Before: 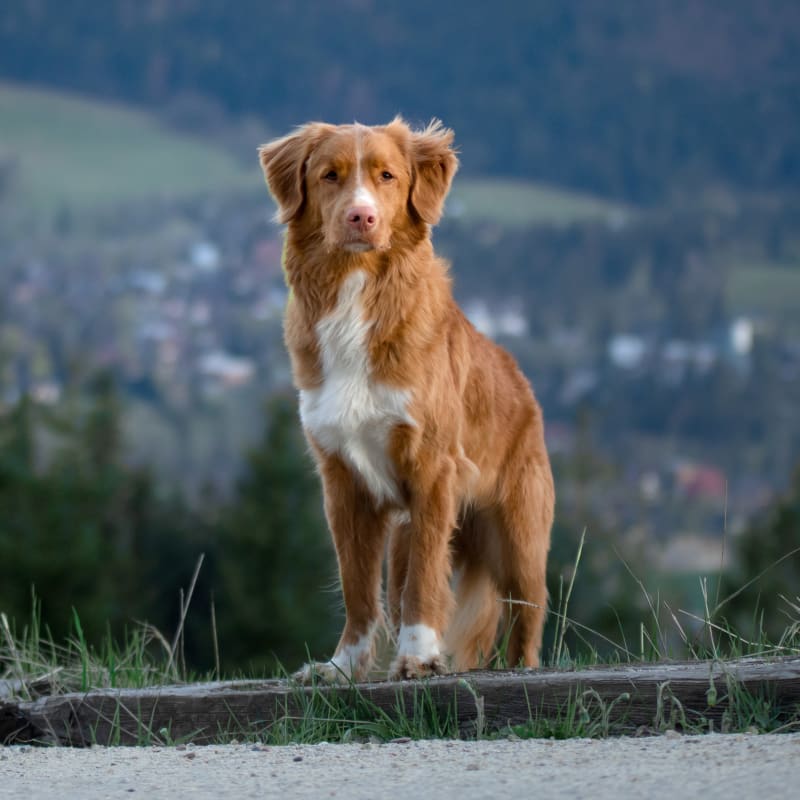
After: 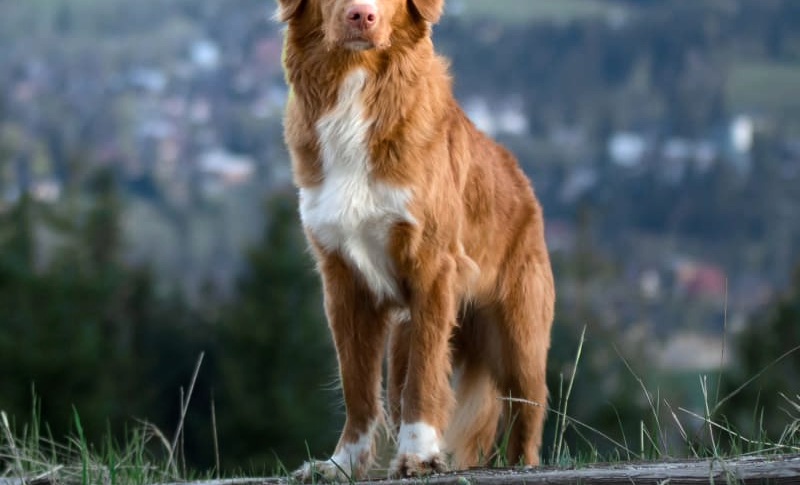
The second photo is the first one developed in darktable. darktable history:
tone equalizer: -8 EV -0.417 EV, -7 EV -0.389 EV, -6 EV -0.333 EV, -5 EV -0.222 EV, -3 EV 0.222 EV, -2 EV 0.333 EV, -1 EV 0.389 EV, +0 EV 0.417 EV, edges refinement/feathering 500, mask exposure compensation -1.57 EV, preserve details no
crop and rotate: top 25.357%, bottom 13.942%
